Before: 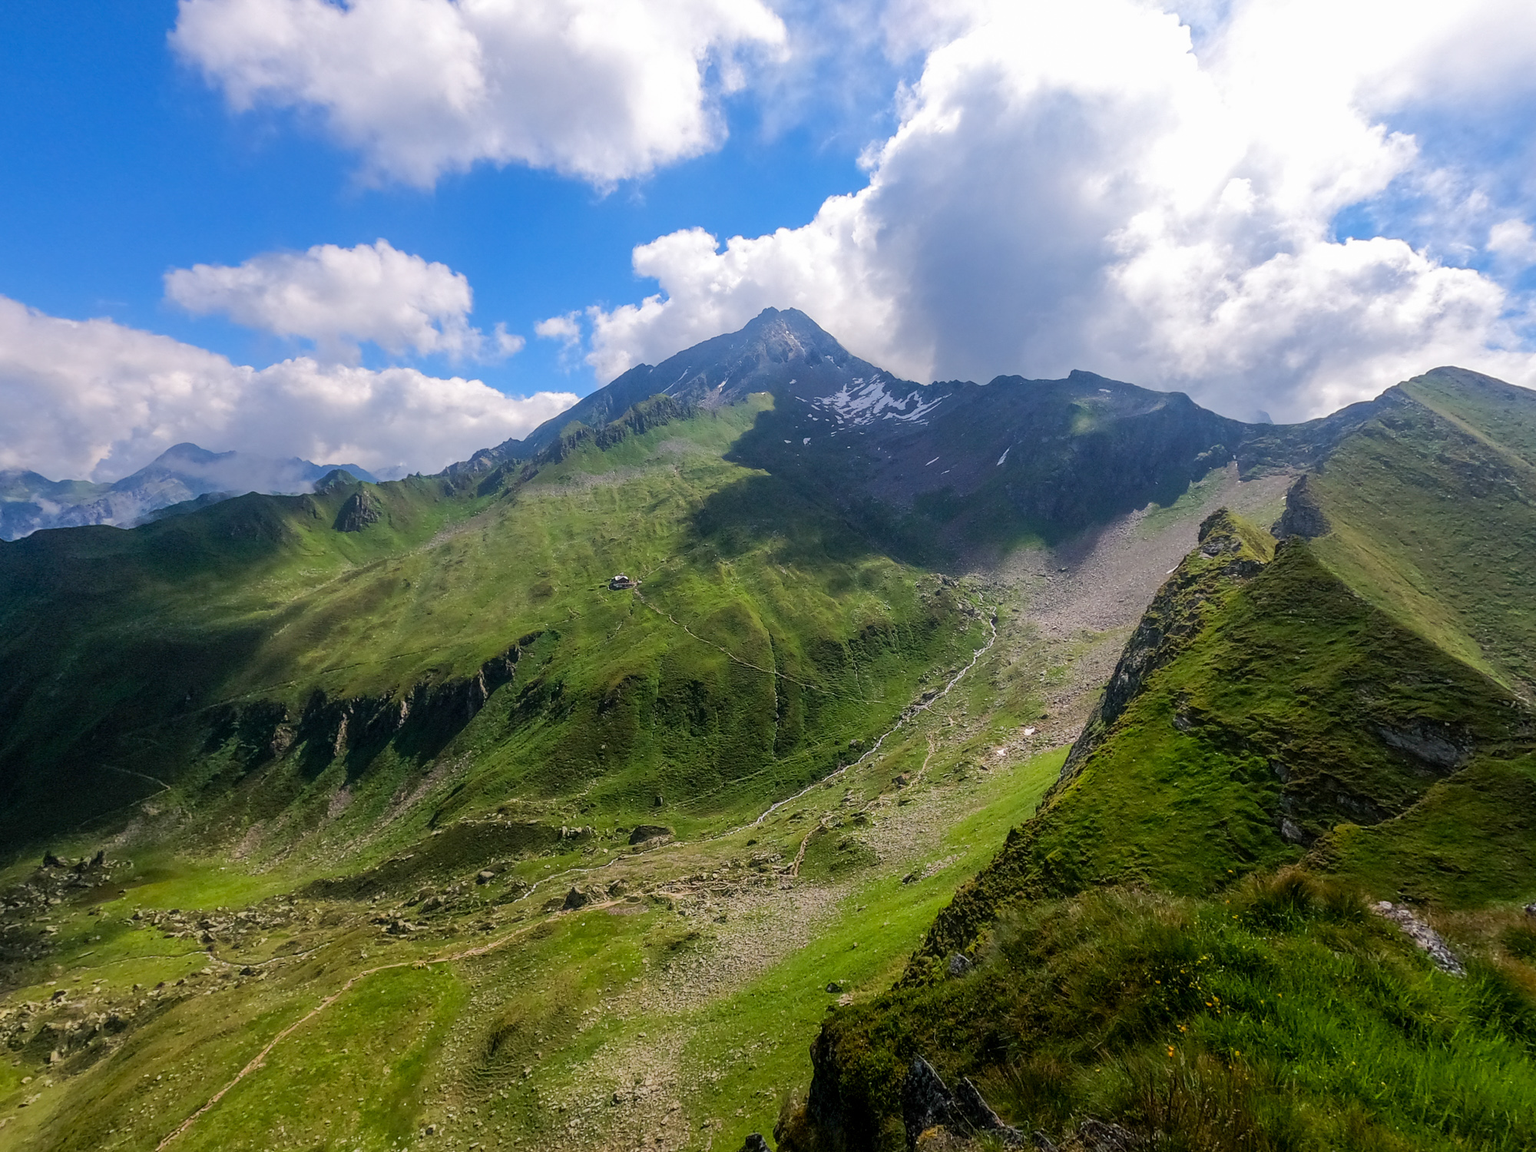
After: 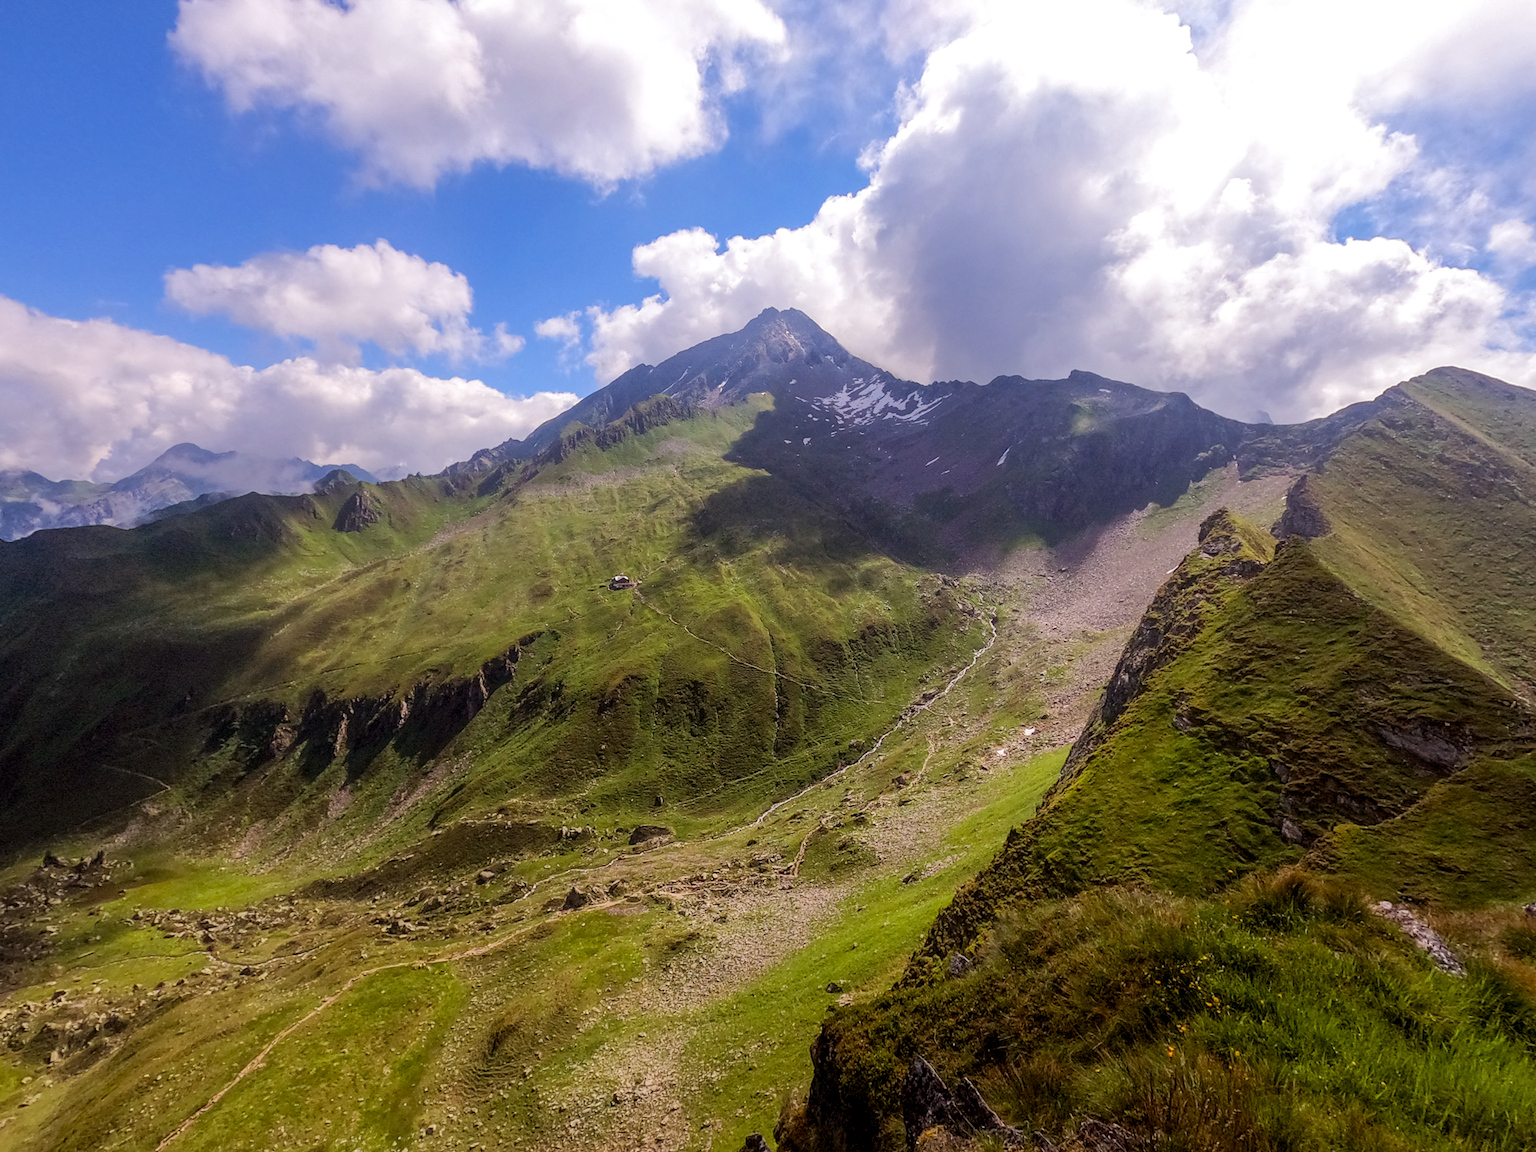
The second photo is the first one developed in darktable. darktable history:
rgb levels: mode RGB, independent channels, levels [[0, 0.474, 1], [0, 0.5, 1], [0, 0.5, 1]]
local contrast: highlights 100%, shadows 100%, detail 120%, midtone range 0.2
